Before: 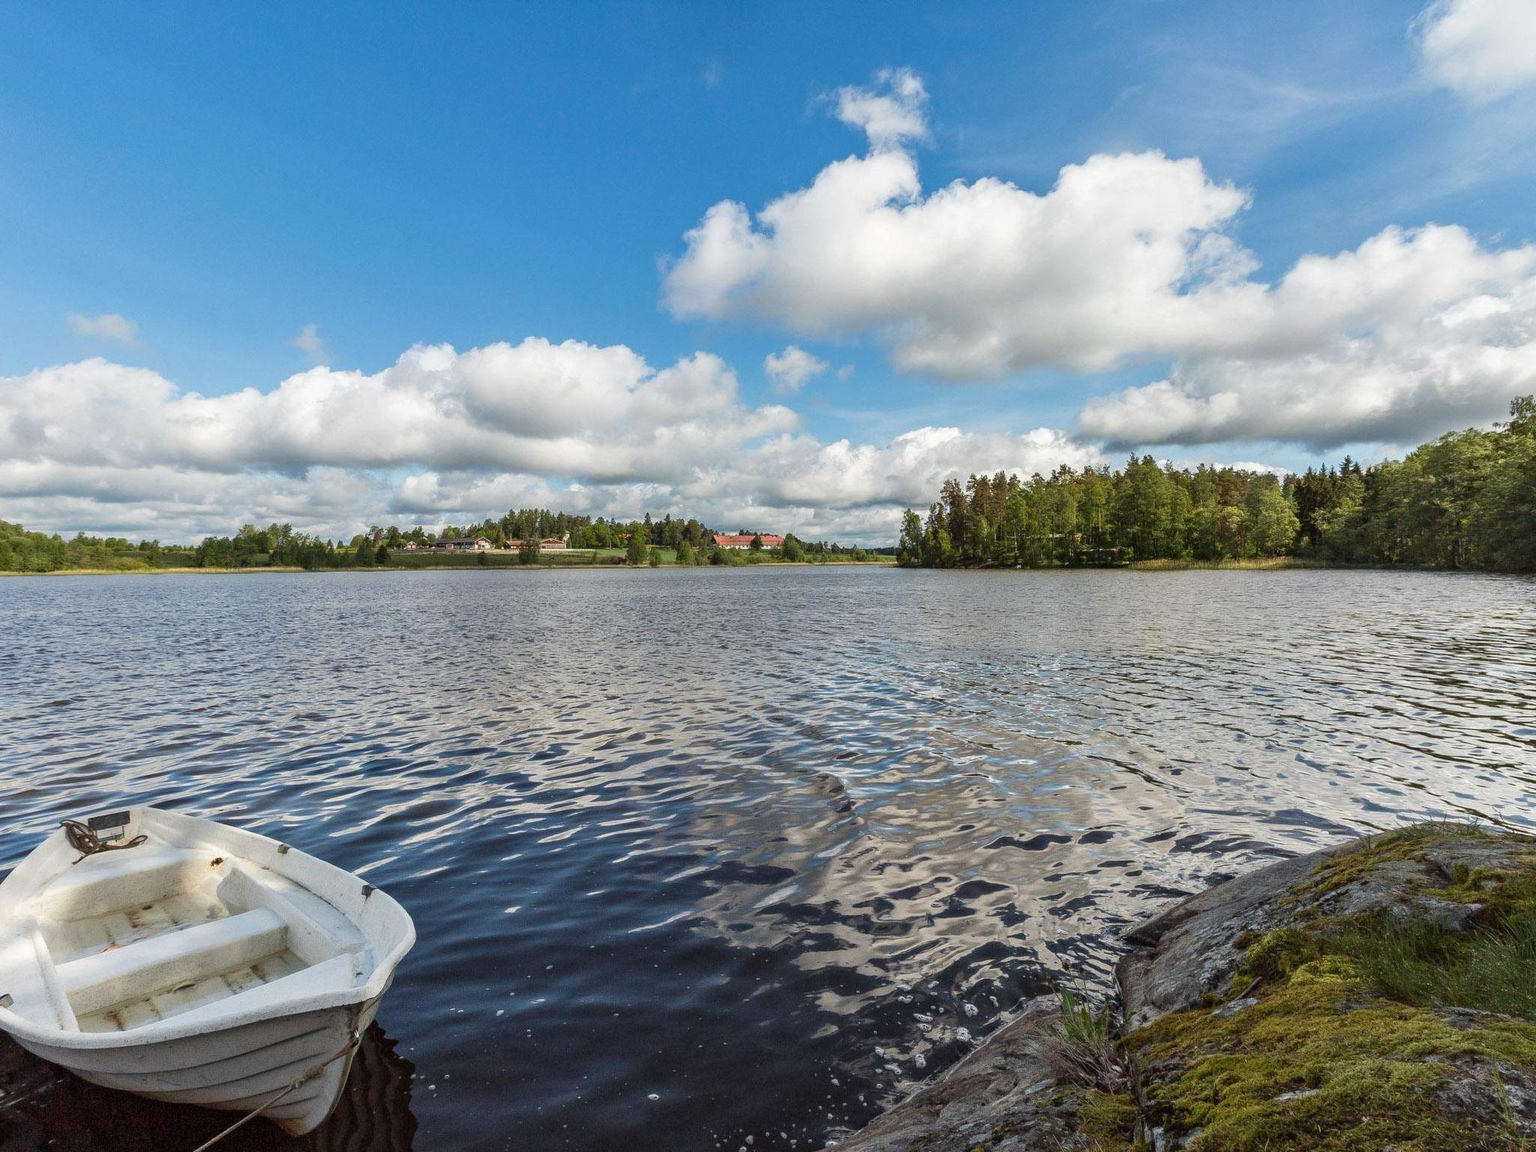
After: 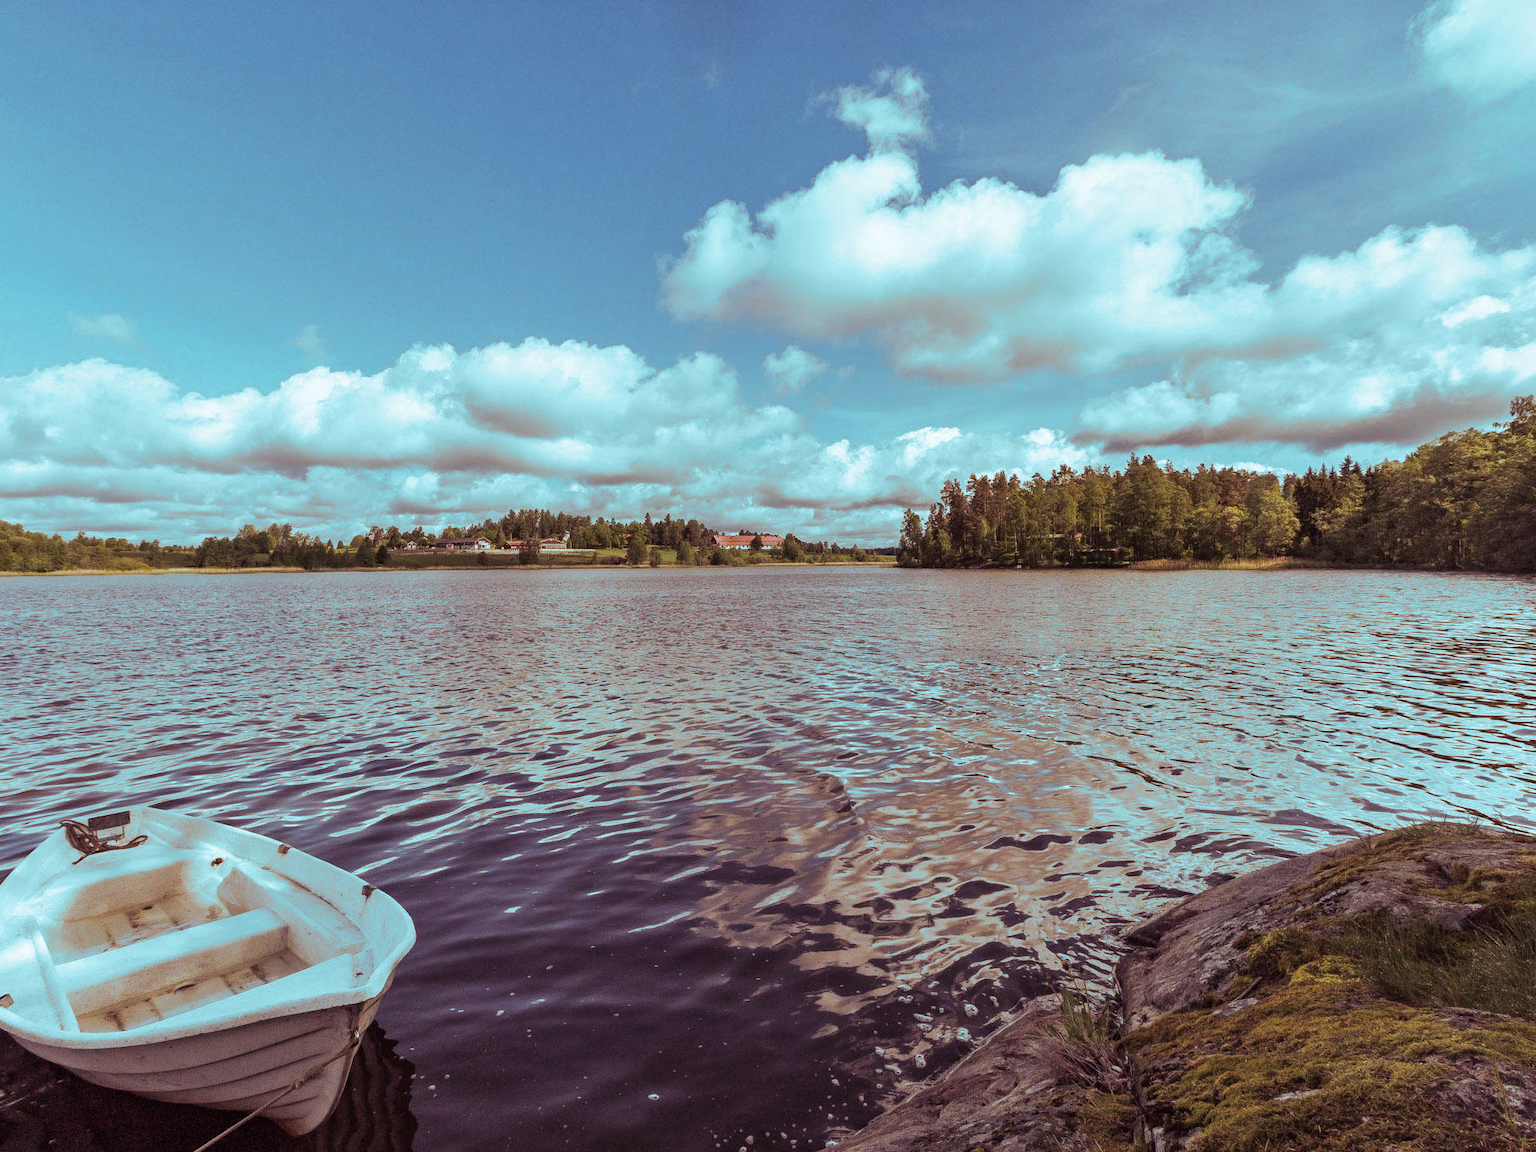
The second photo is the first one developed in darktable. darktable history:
exposure: black level correction 0, compensate exposure bias true, compensate highlight preservation false
white balance: red 0.988, blue 1.017
color correction: highlights a* 17.88, highlights b* 18.79
split-toning: shadows › hue 327.6°, highlights › hue 198°, highlights › saturation 0.55, balance -21.25, compress 0%
